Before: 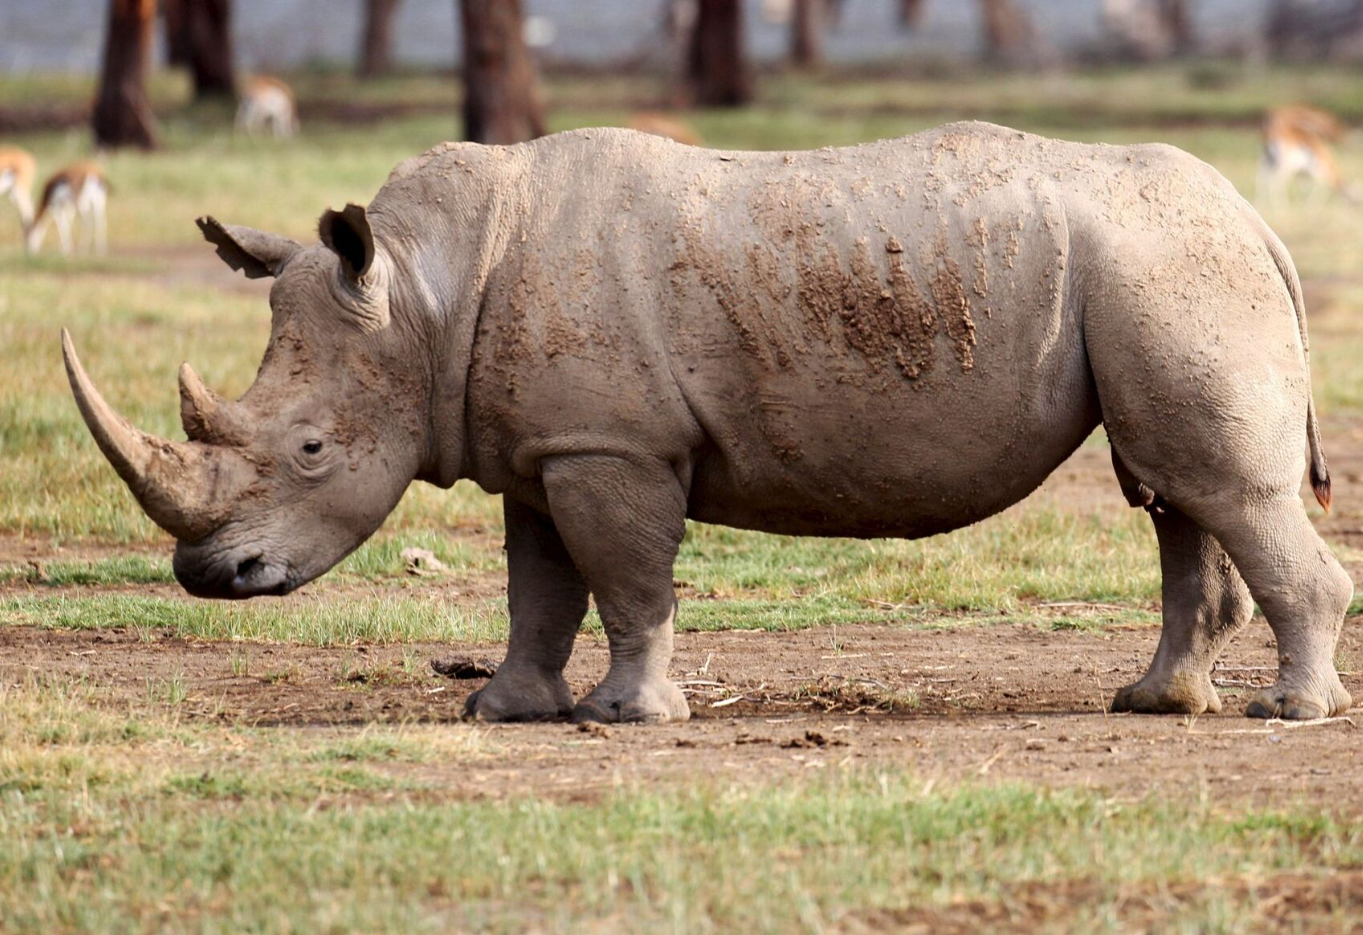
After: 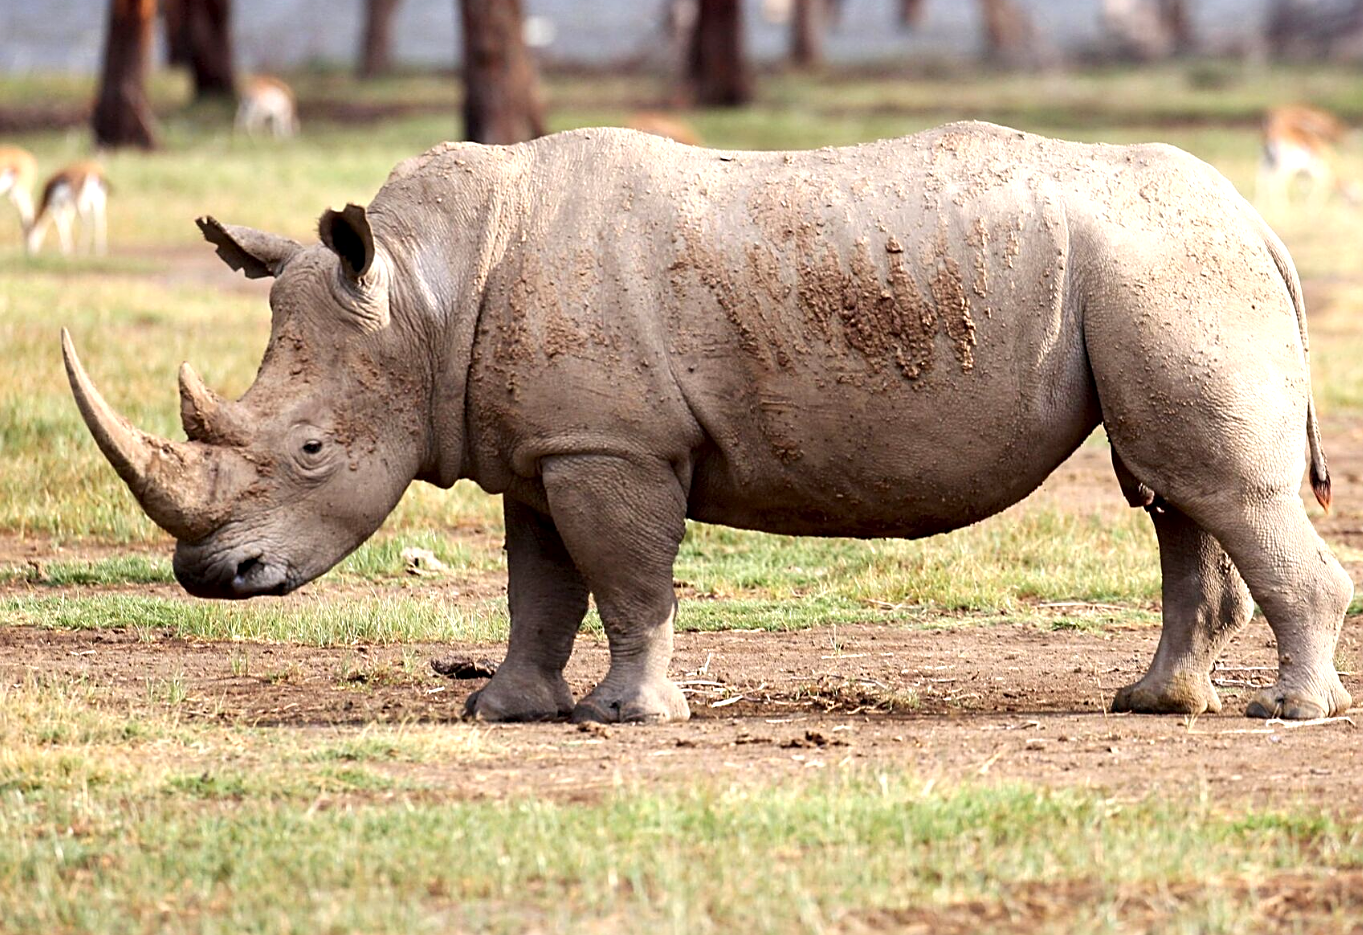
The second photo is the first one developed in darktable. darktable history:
exposure: black level correction 0.001, exposure 0.5 EV, compensate exposure bias true, compensate highlight preservation false
sharpen: on, module defaults
